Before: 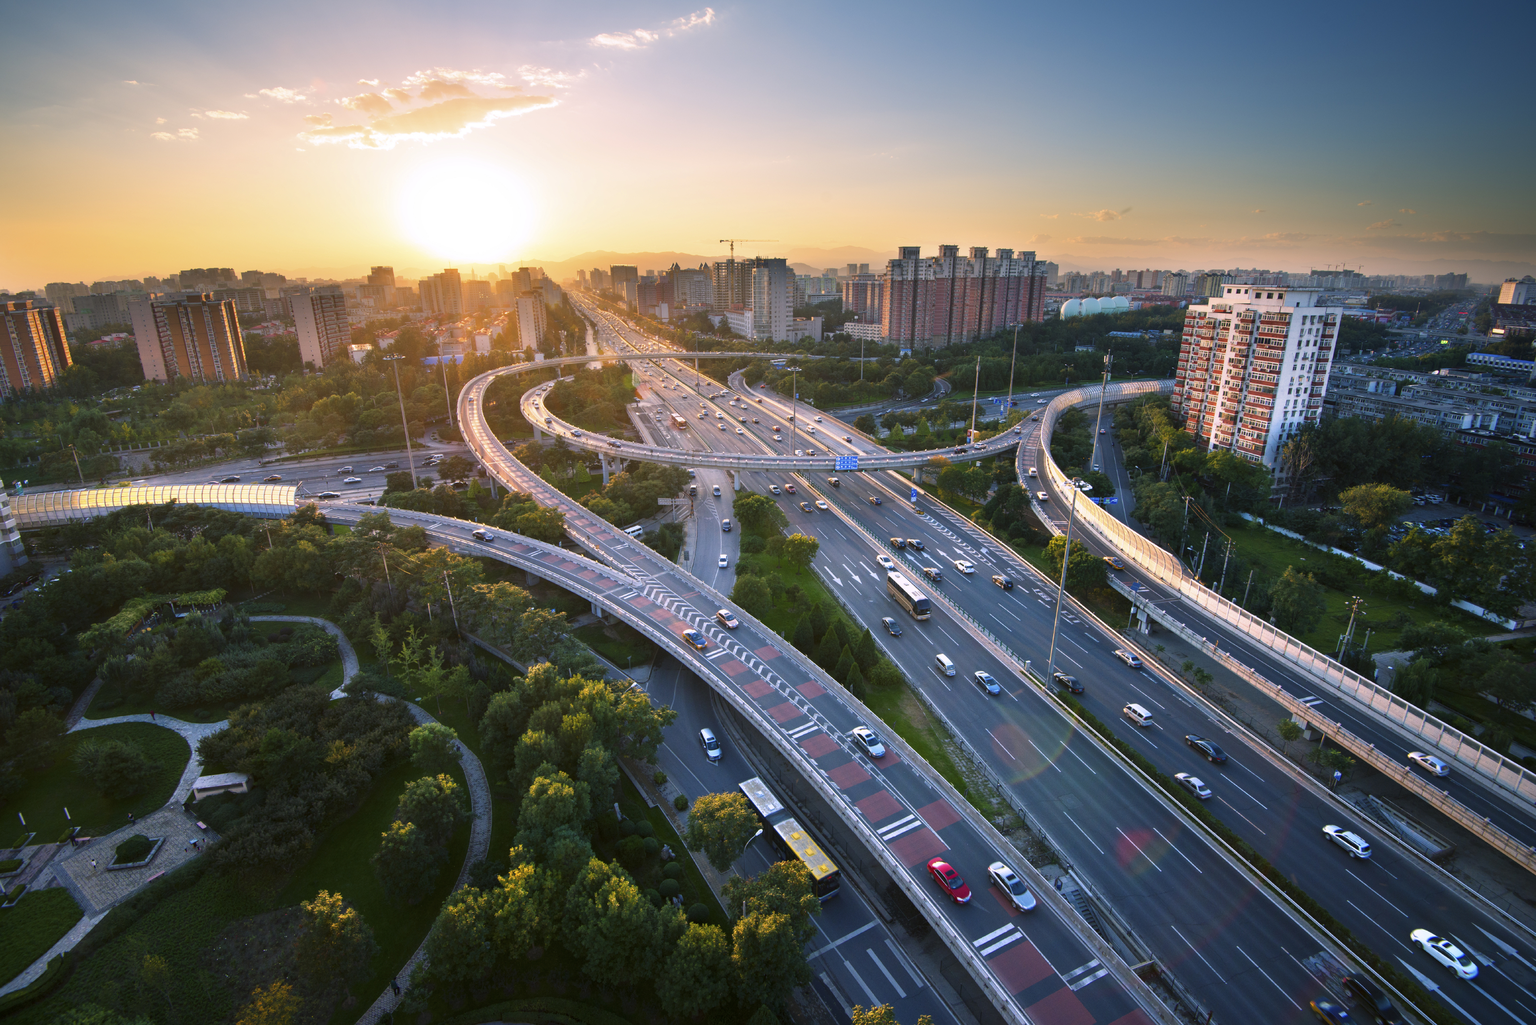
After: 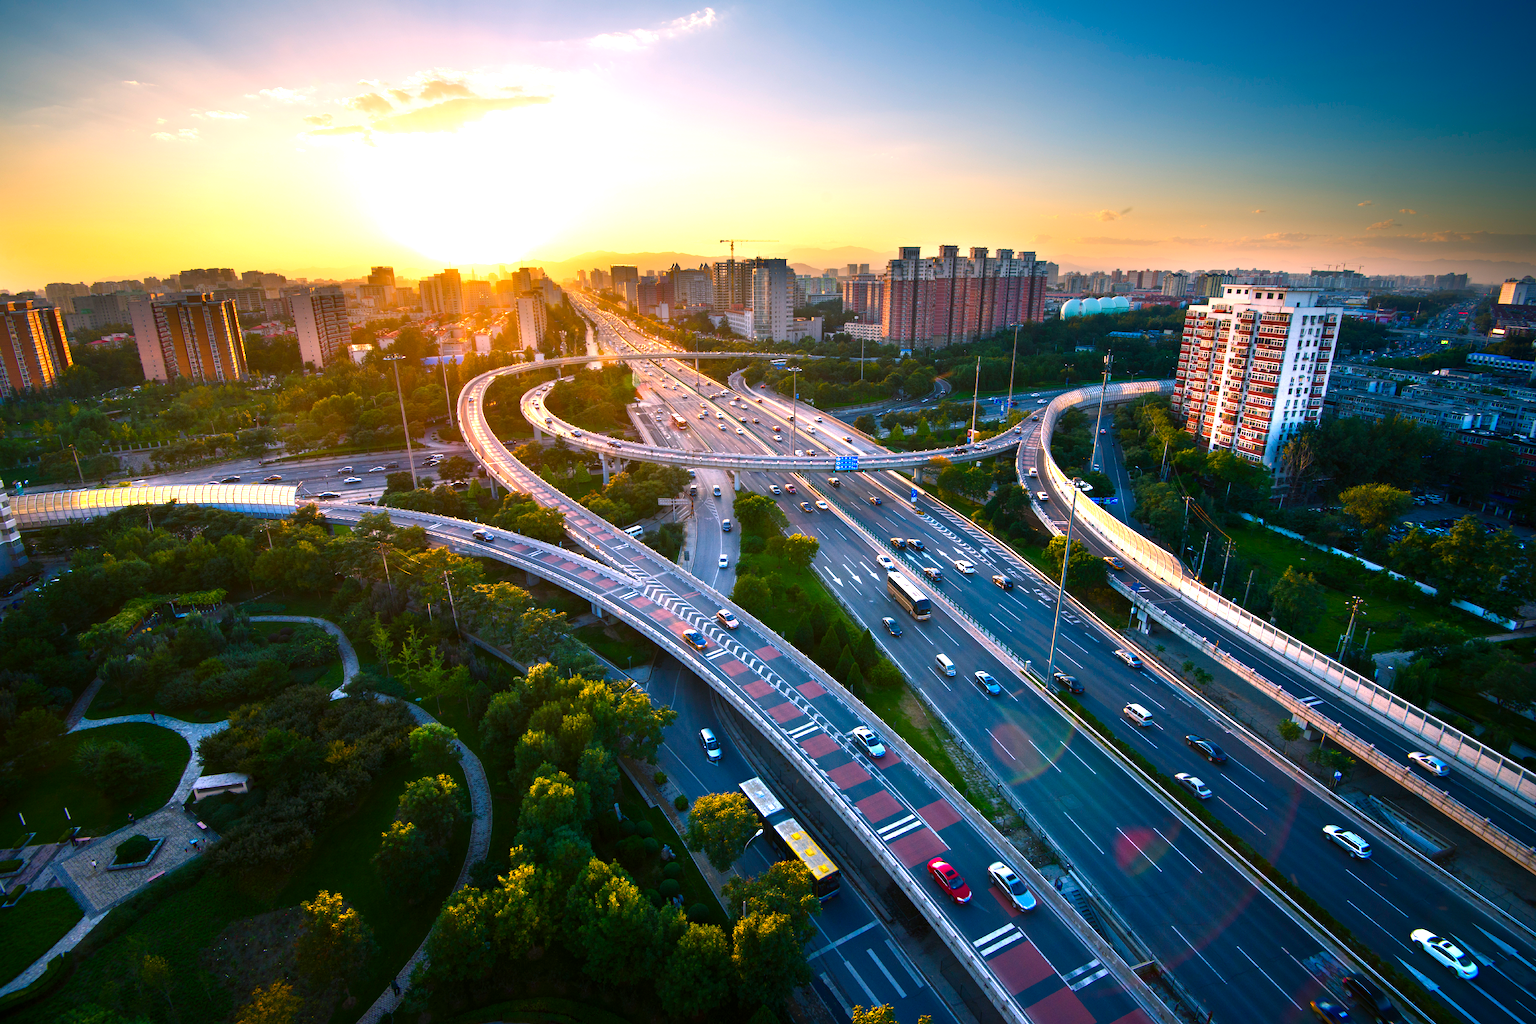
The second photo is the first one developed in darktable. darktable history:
color balance rgb: linear chroma grading › global chroma 15.561%, perceptual saturation grading › global saturation 15.787%, perceptual saturation grading › highlights -19.379%, perceptual saturation grading › shadows 19.487%, perceptual brilliance grading › highlights 16.179%, perceptual brilliance grading › shadows -14.421%, global vibrance 20%
